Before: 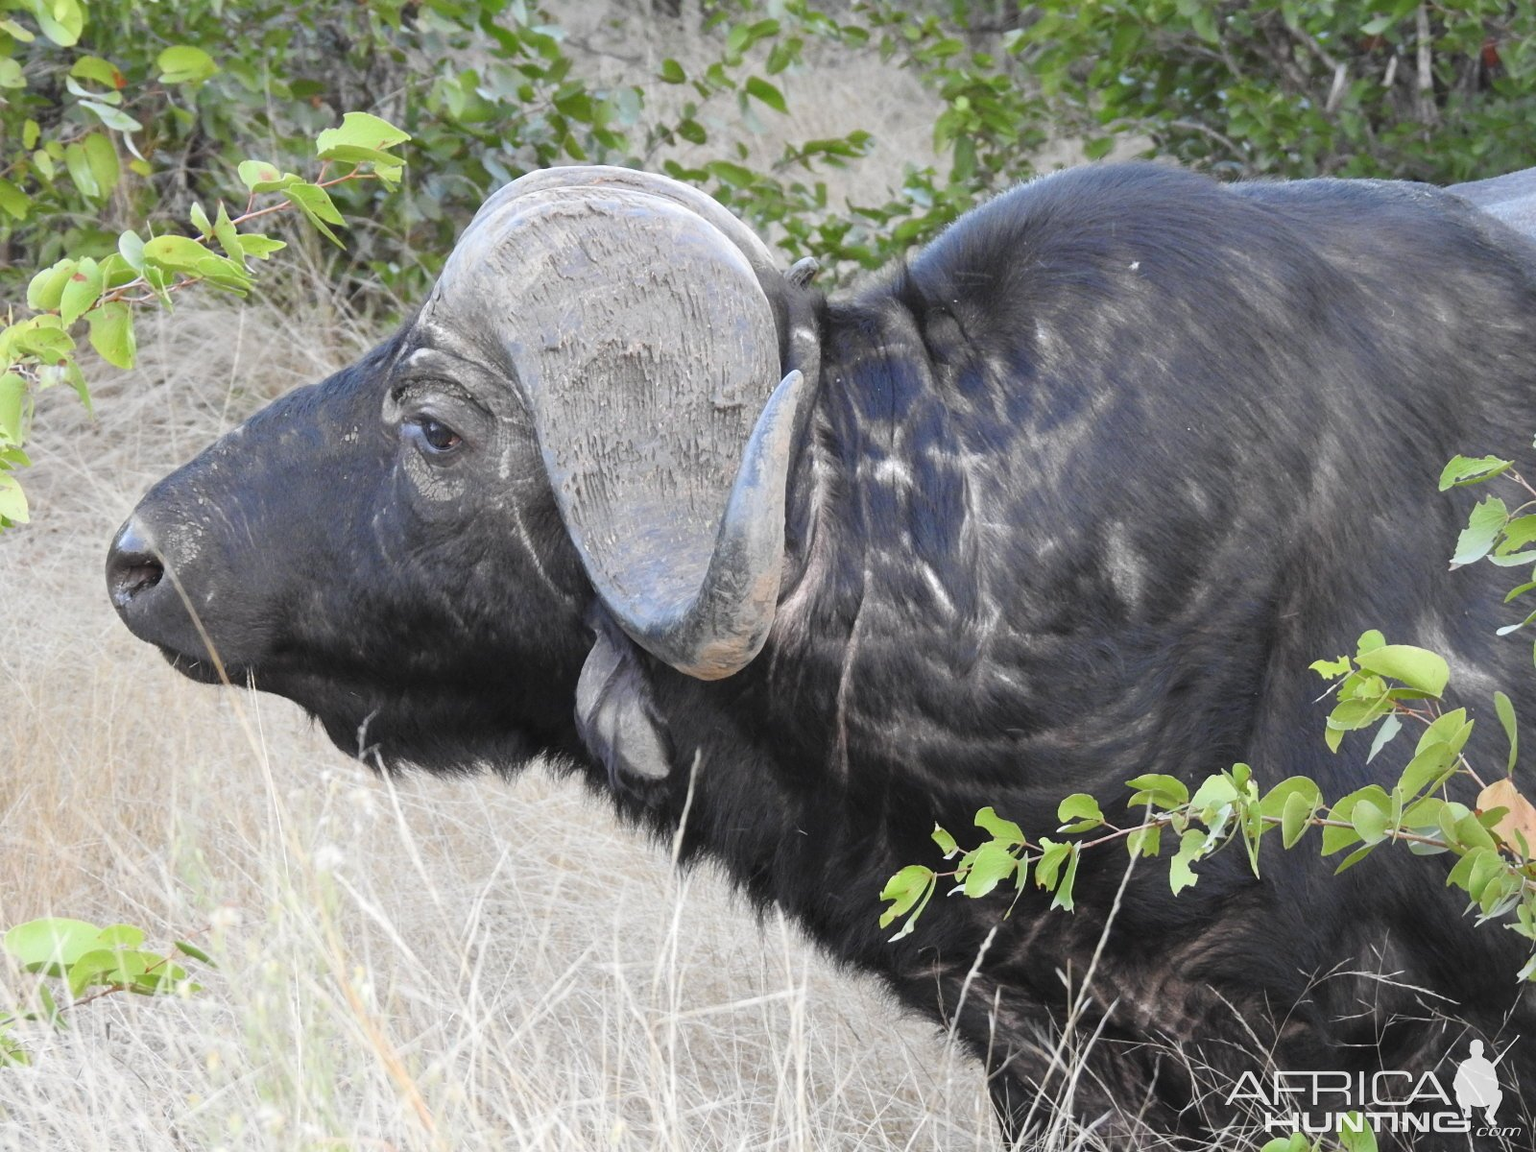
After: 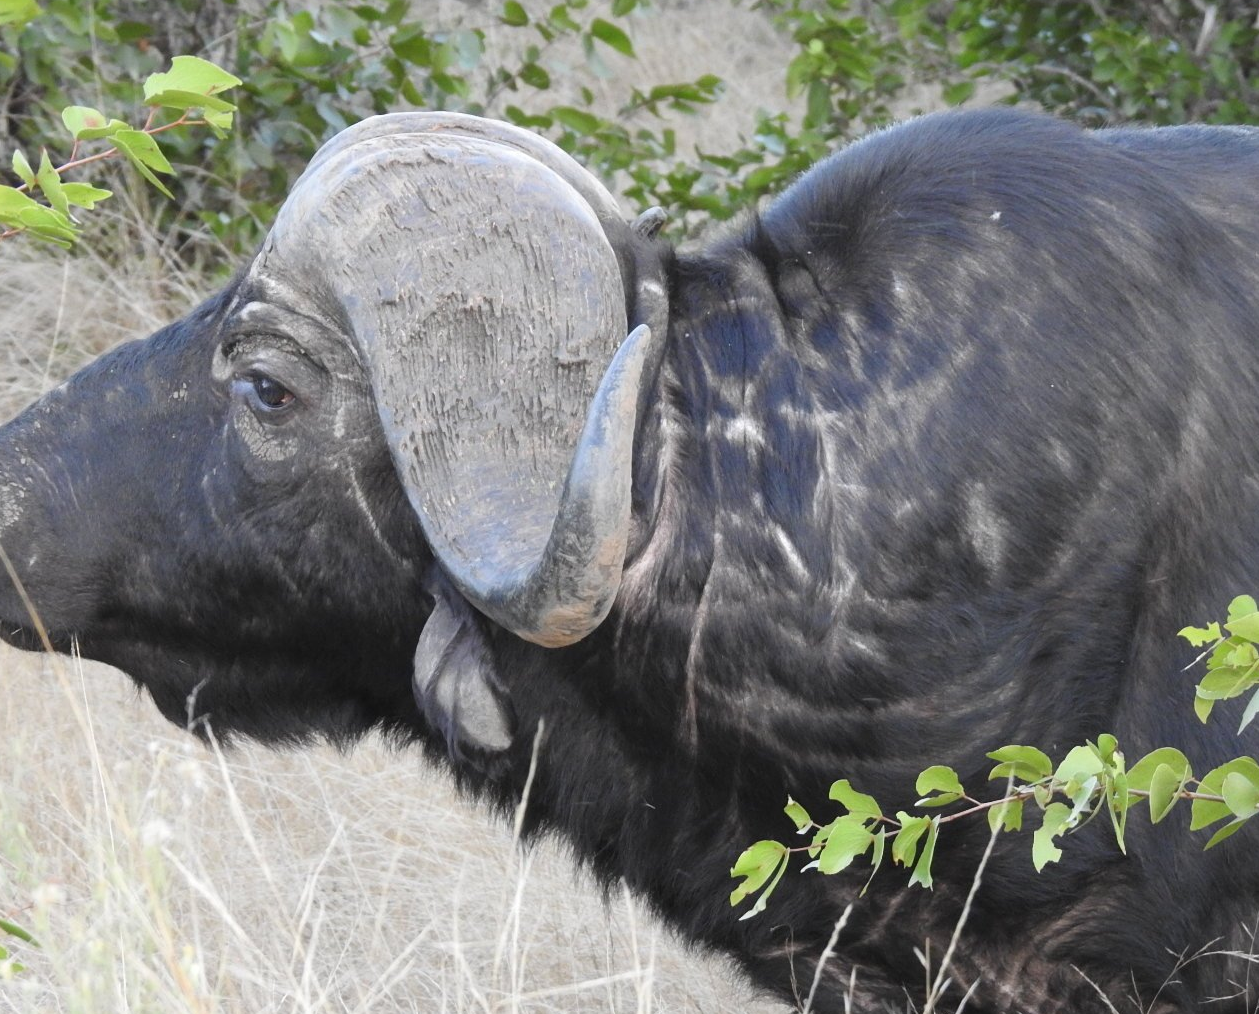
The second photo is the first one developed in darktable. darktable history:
crop: left 11.682%, top 5.091%, right 9.572%, bottom 10.354%
